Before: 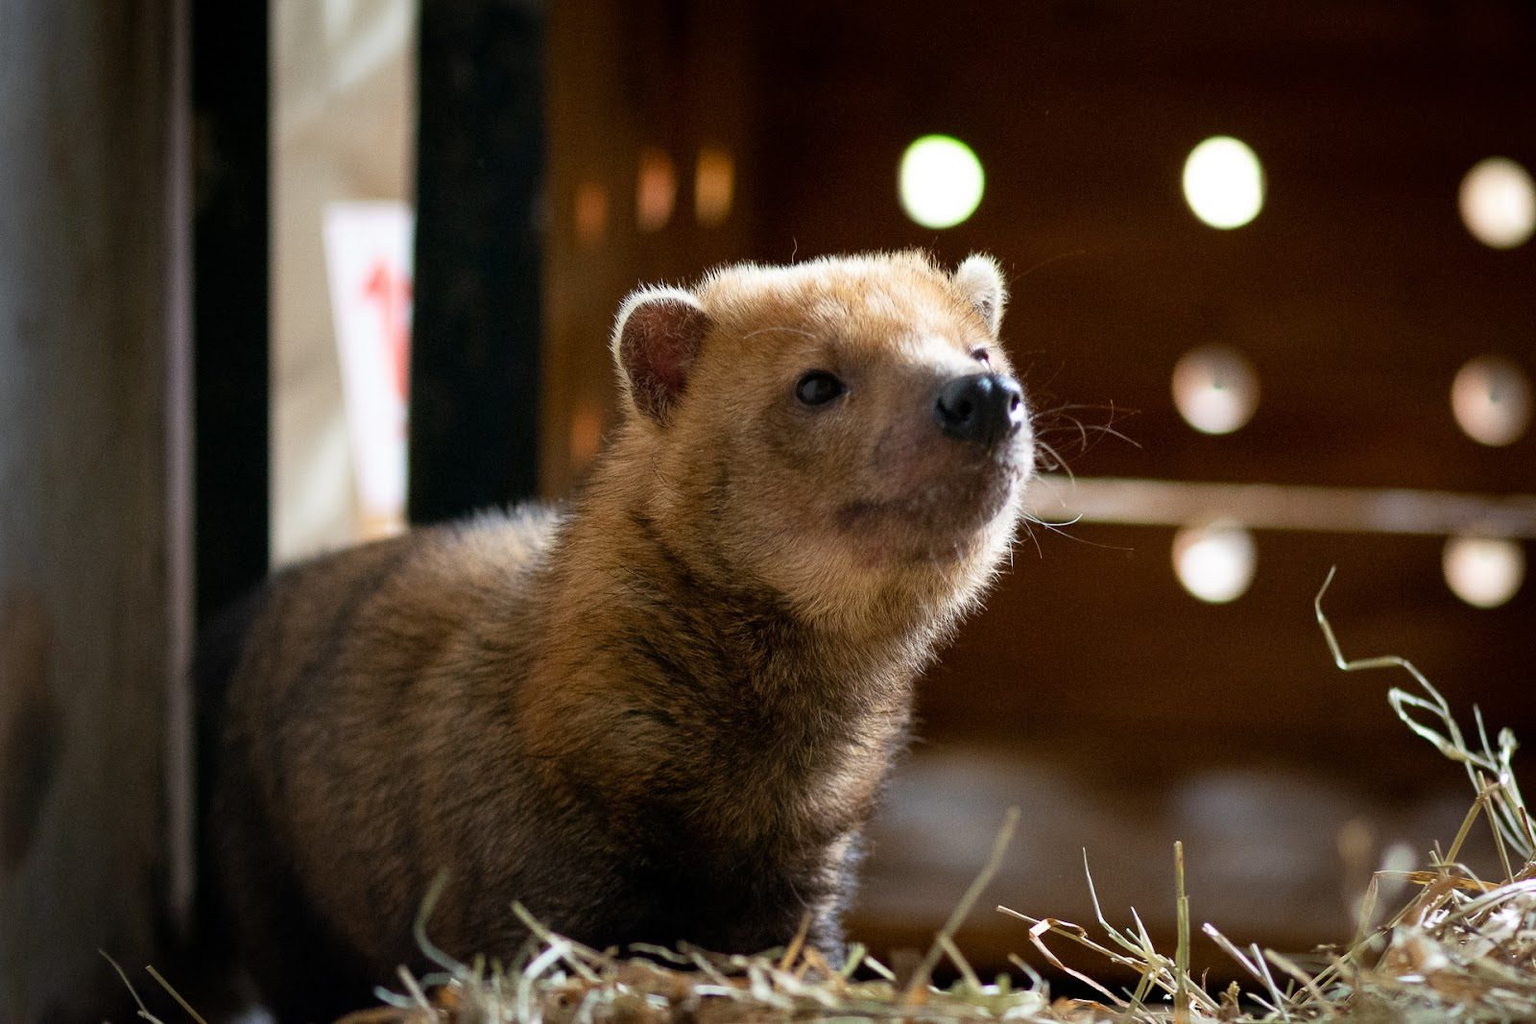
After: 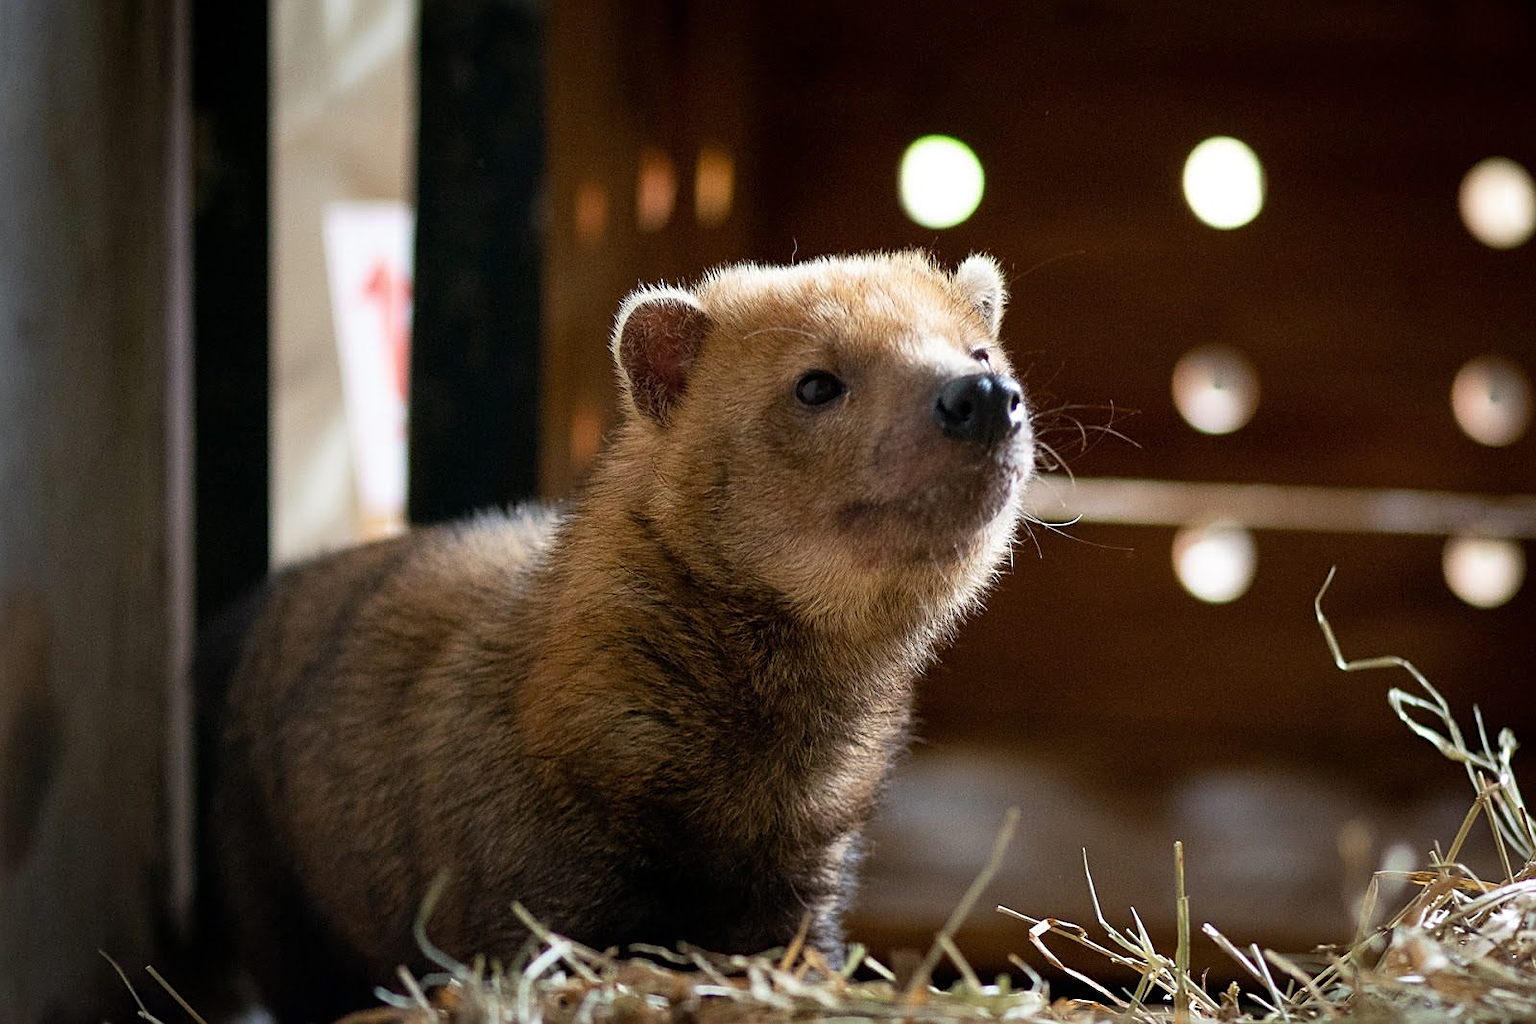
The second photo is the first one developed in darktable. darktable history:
contrast brightness saturation: saturation -0.05
sharpen: on, module defaults
